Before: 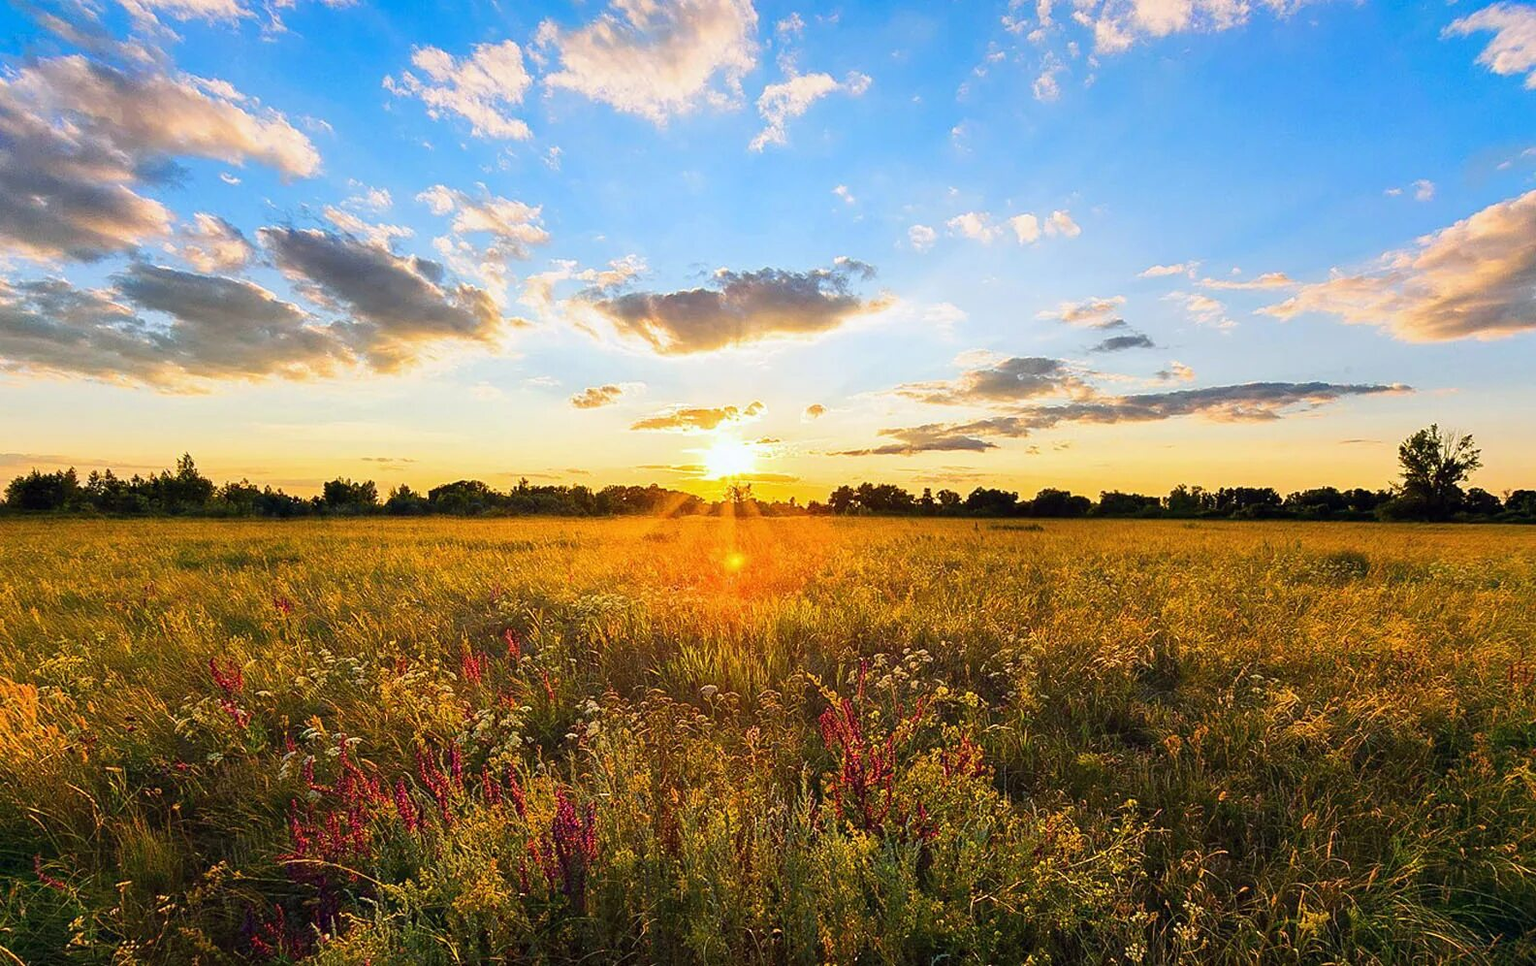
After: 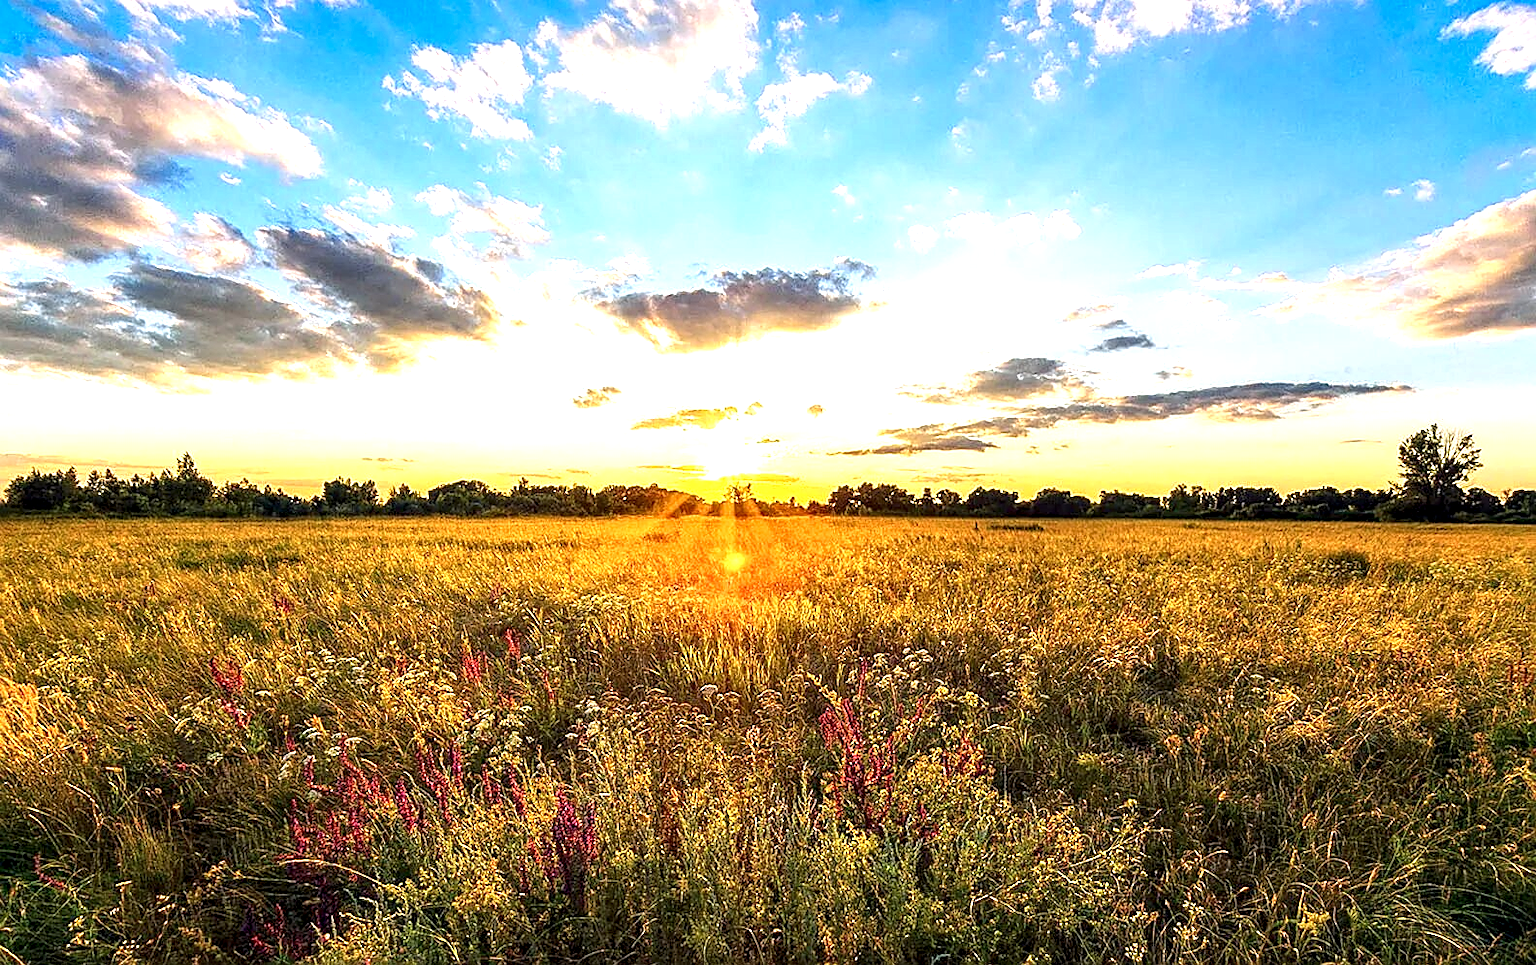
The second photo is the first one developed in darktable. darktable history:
local contrast: highlights 60%, shadows 63%, detail 160%
sharpen: on, module defaults
exposure: black level correction 0, exposure 0.698 EV, compensate exposure bias true, compensate highlight preservation false
